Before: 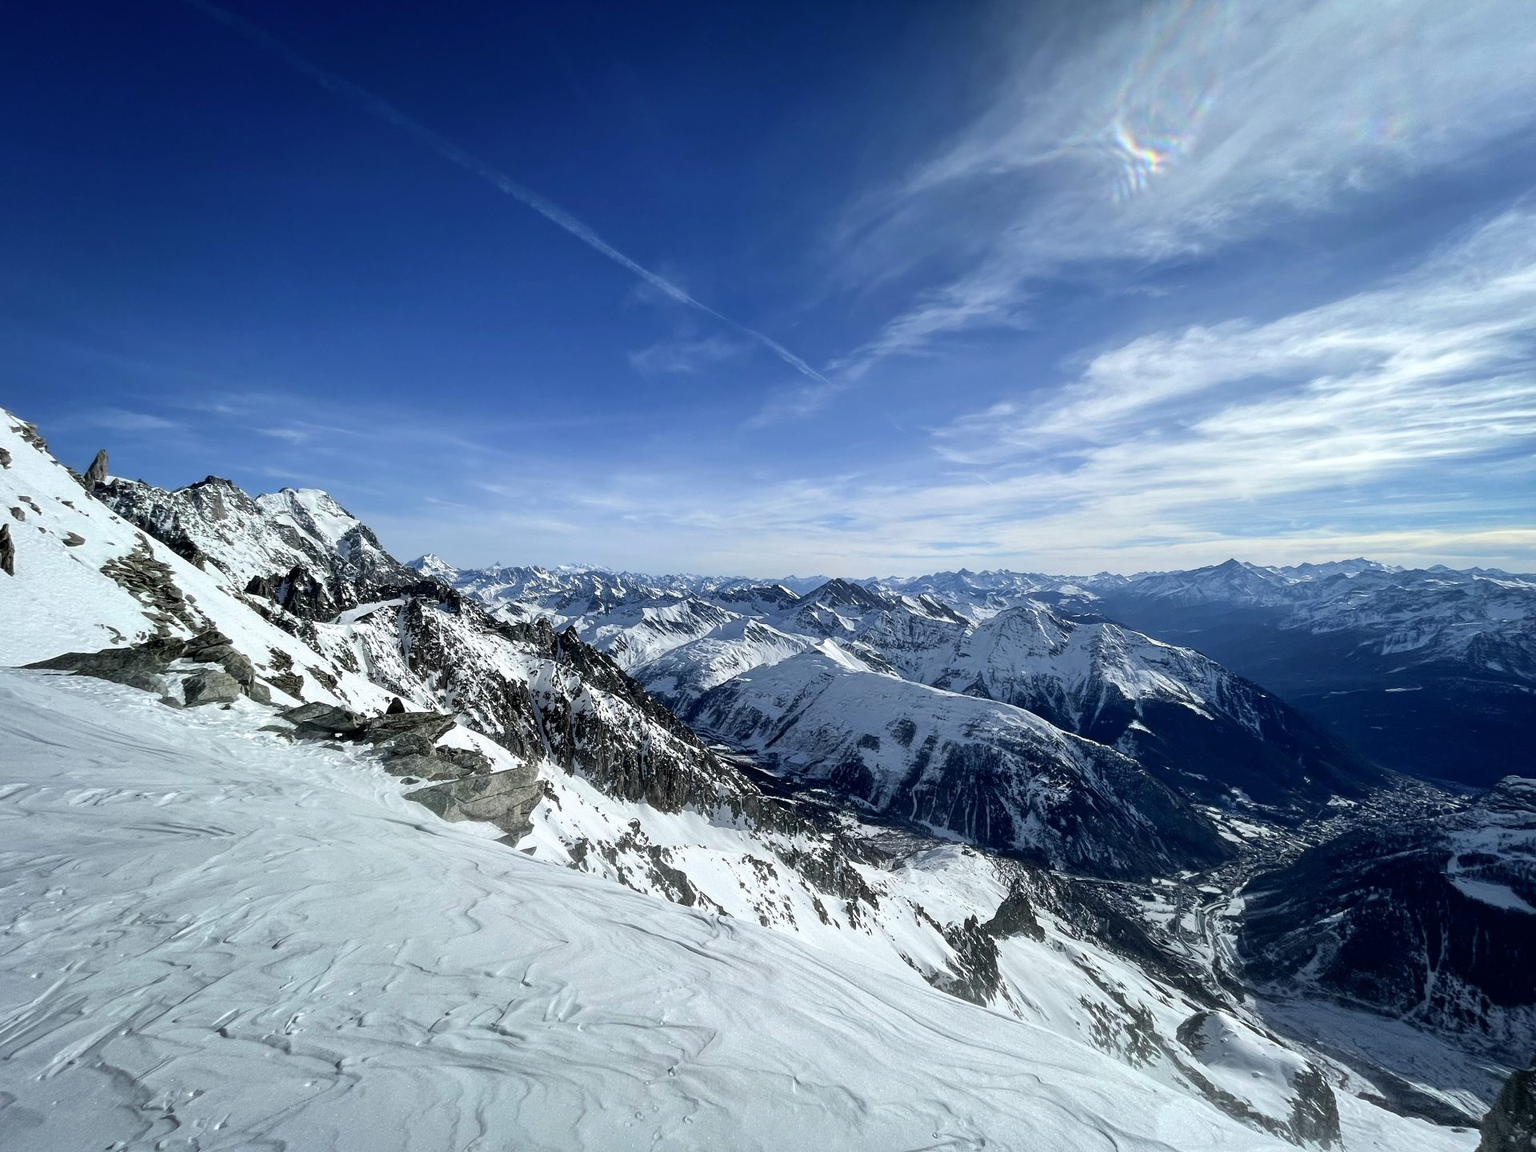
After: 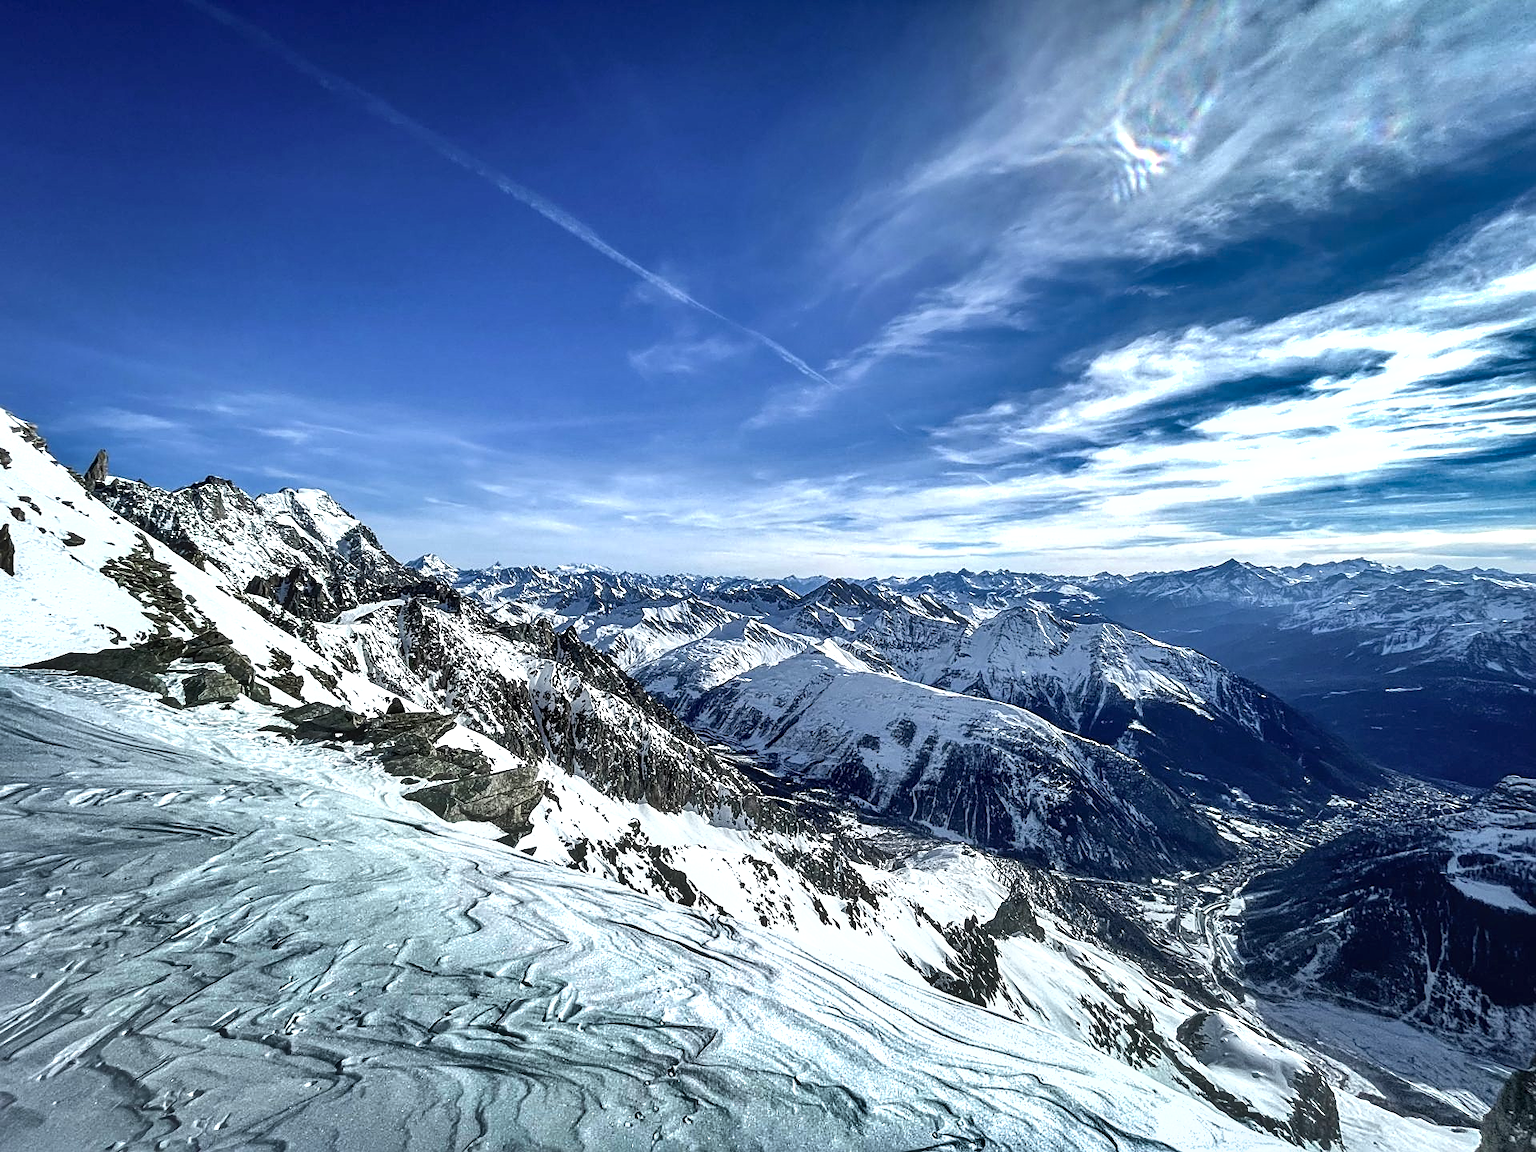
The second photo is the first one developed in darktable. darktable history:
exposure: exposure 0.558 EV, compensate highlight preservation false
shadows and highlights: shadows 24.65, highlights -78.46, soften with gaussian
sharpen: on, module defaults
local contrast: on, module defaults
